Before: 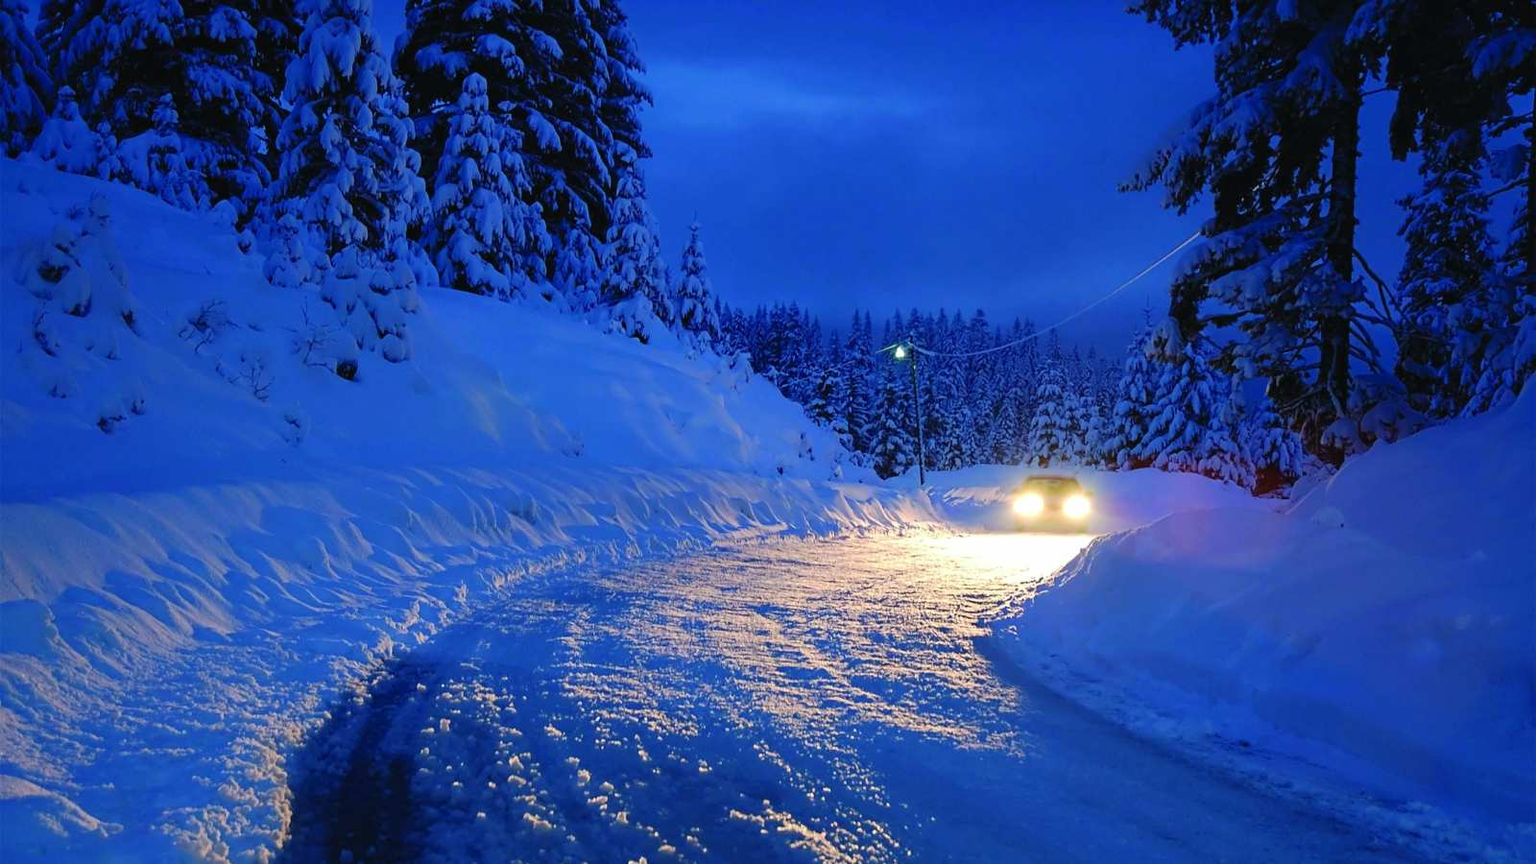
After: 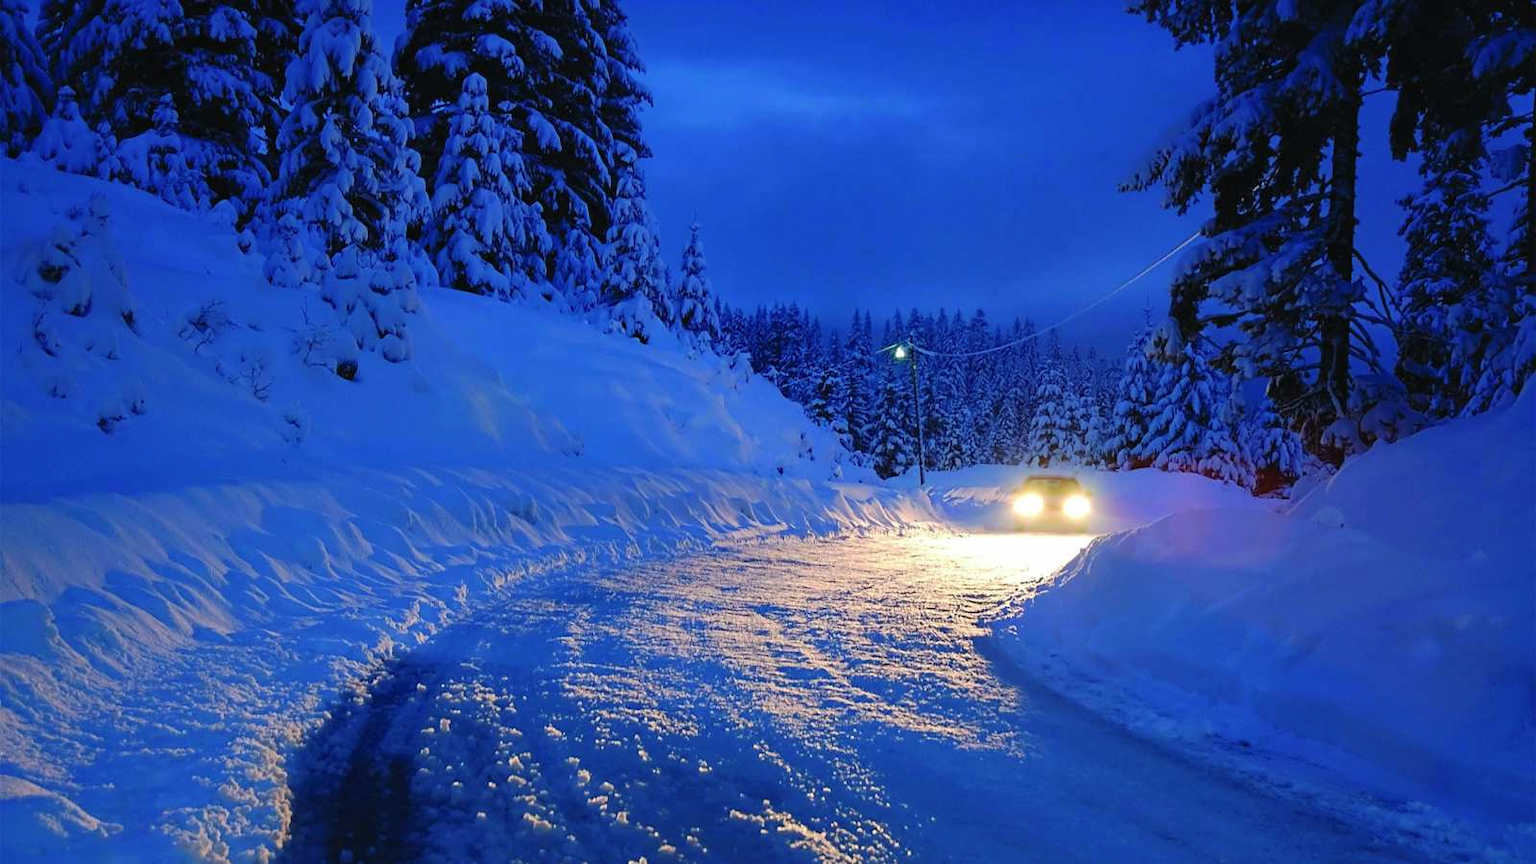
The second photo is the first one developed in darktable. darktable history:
shadows and highlights: radius 125.32, shadows 21.28, highlights -22.08, low approximation 0.01
